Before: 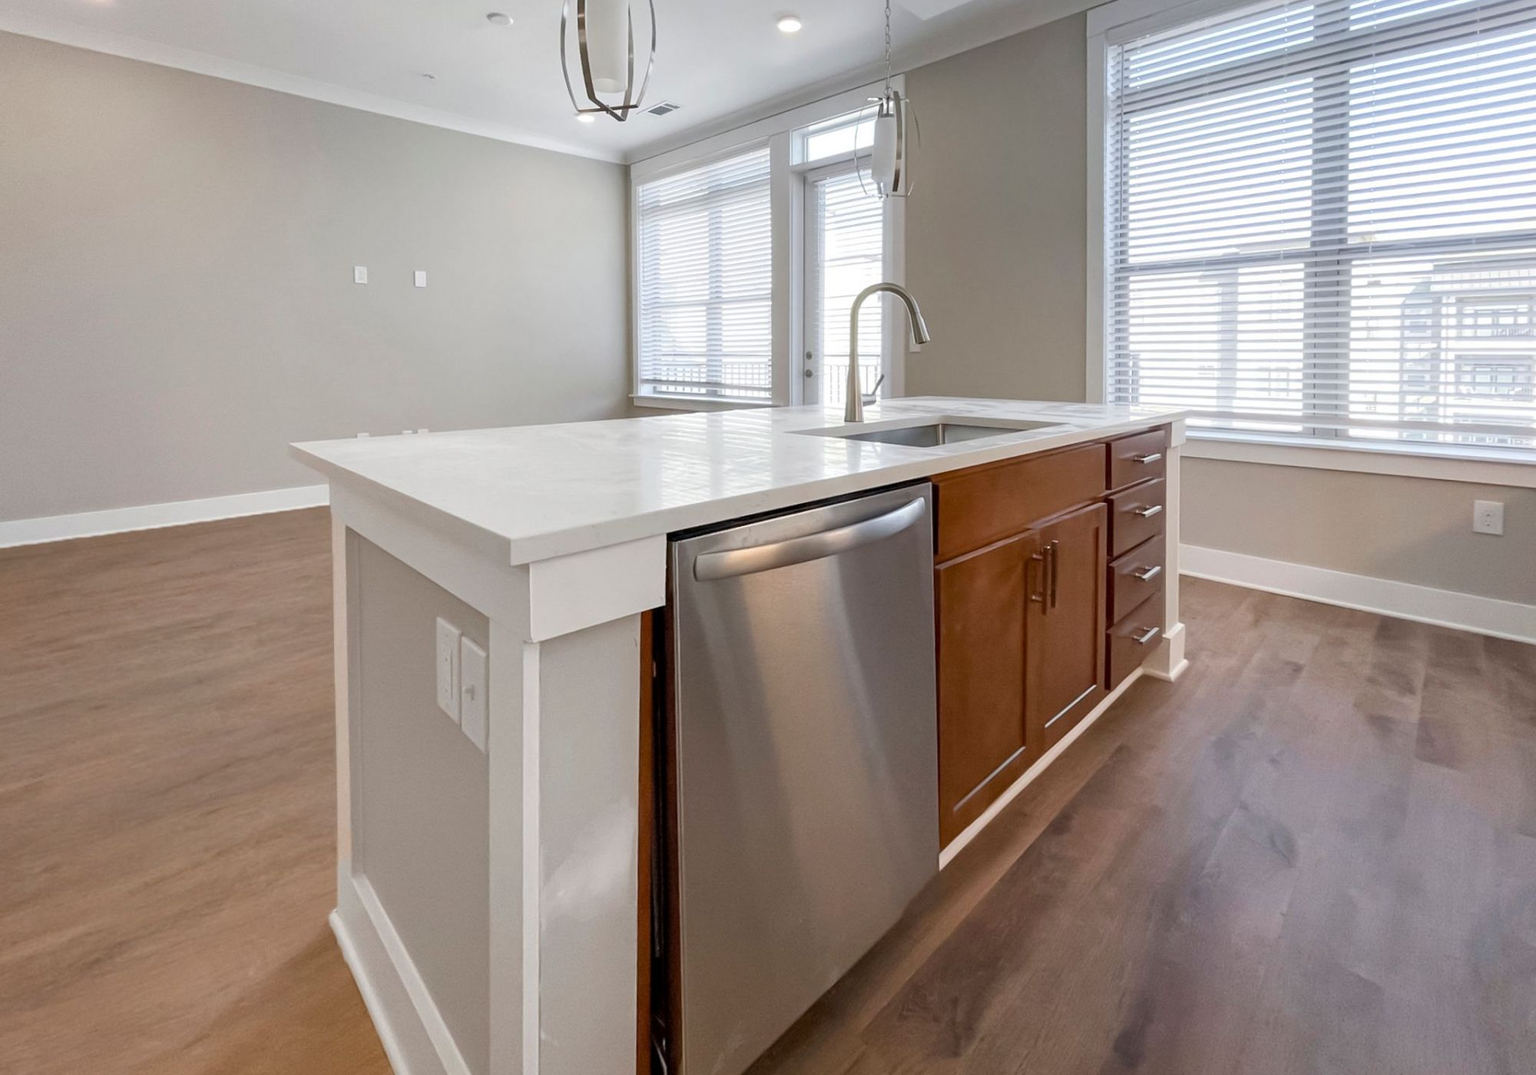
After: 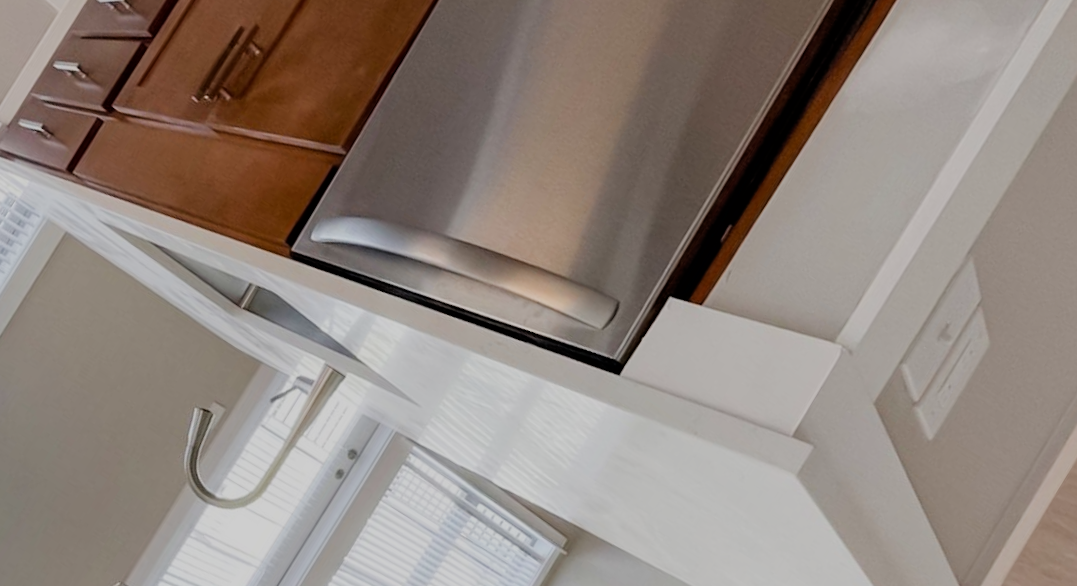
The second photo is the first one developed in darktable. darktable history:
crop and rotate: angle 148.14°, left 9.143%, top 15.628%, right 4.485%, bottom 17.183%
filmic rgb: black relative exposure -6.93 EV, white relative exposure 5.65 EV, hardness 2.86
